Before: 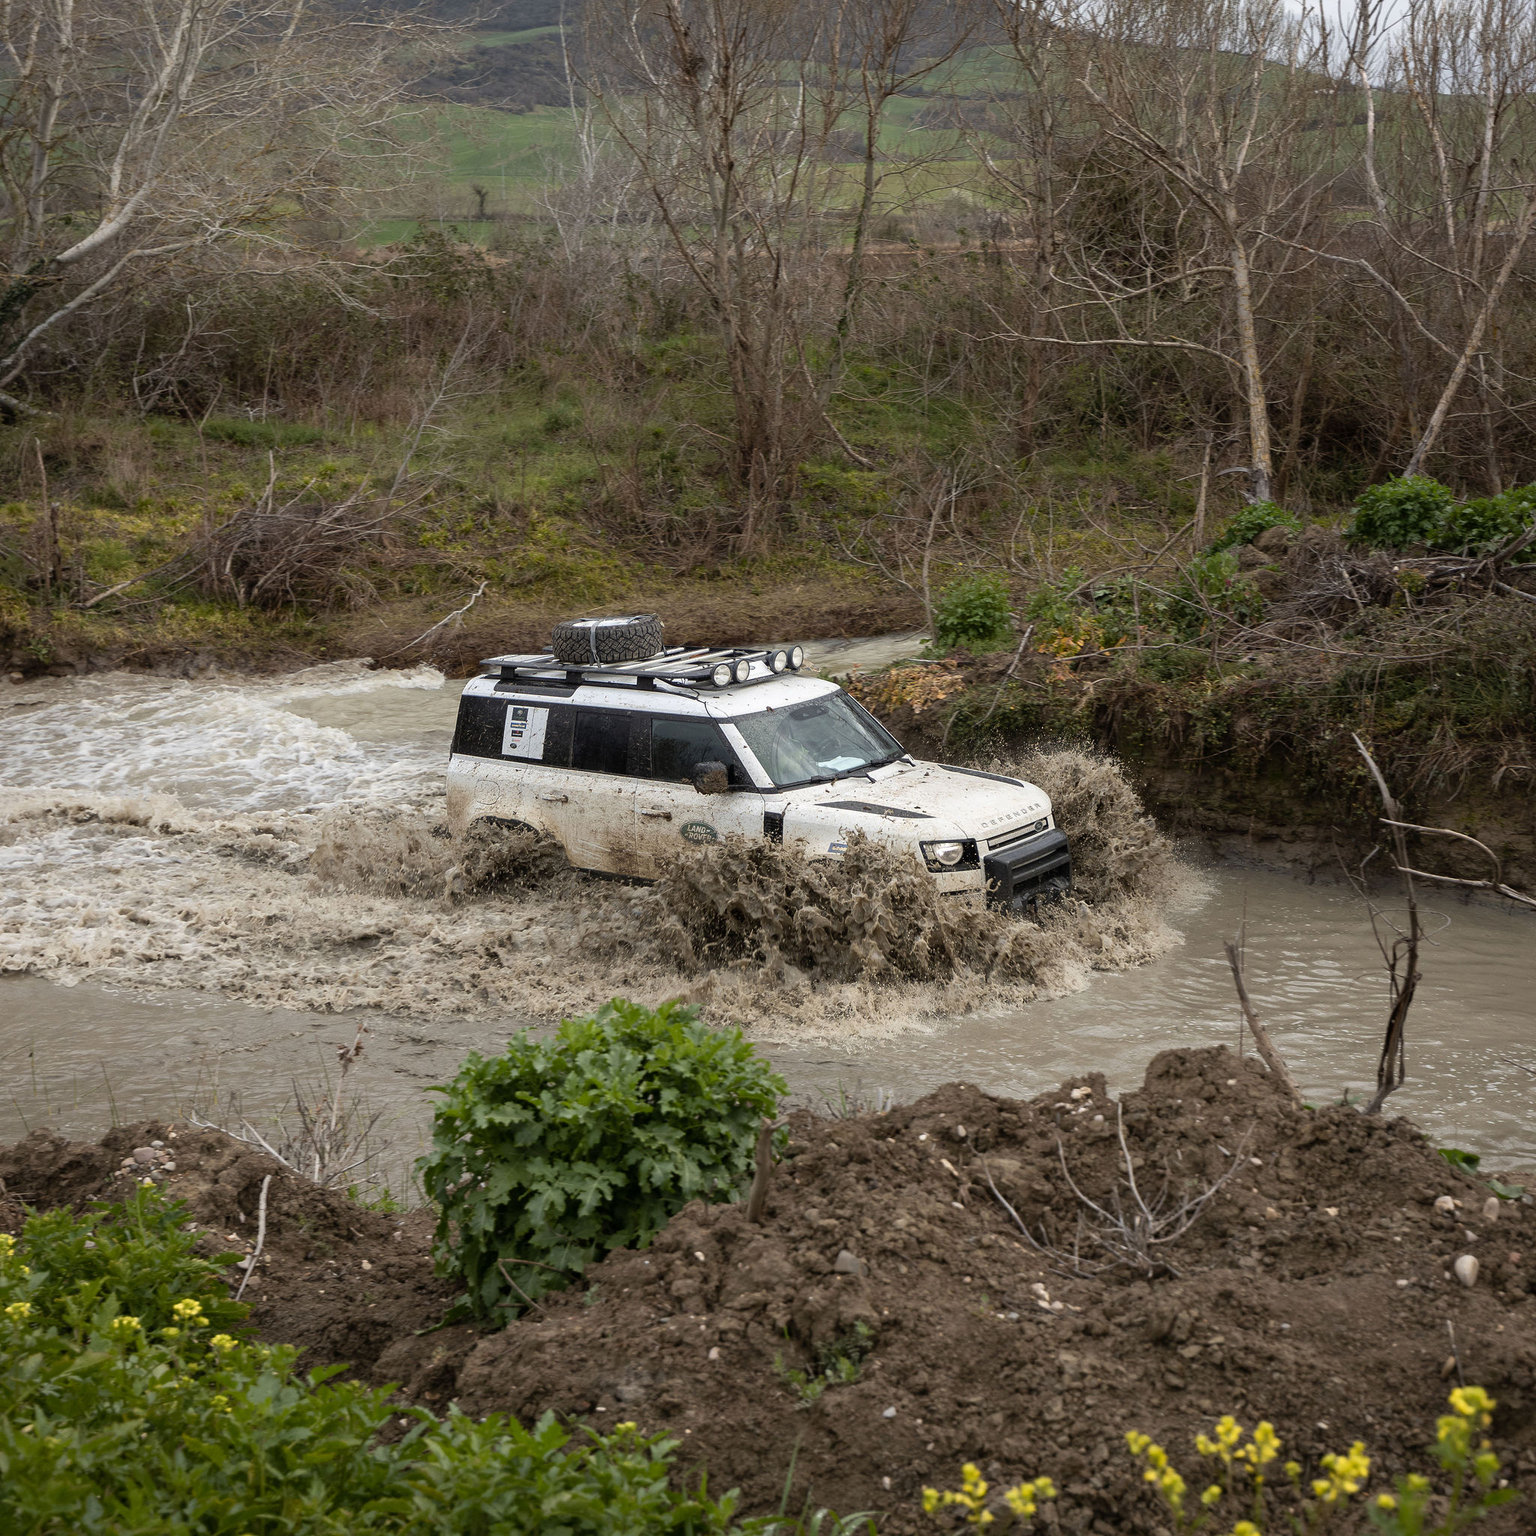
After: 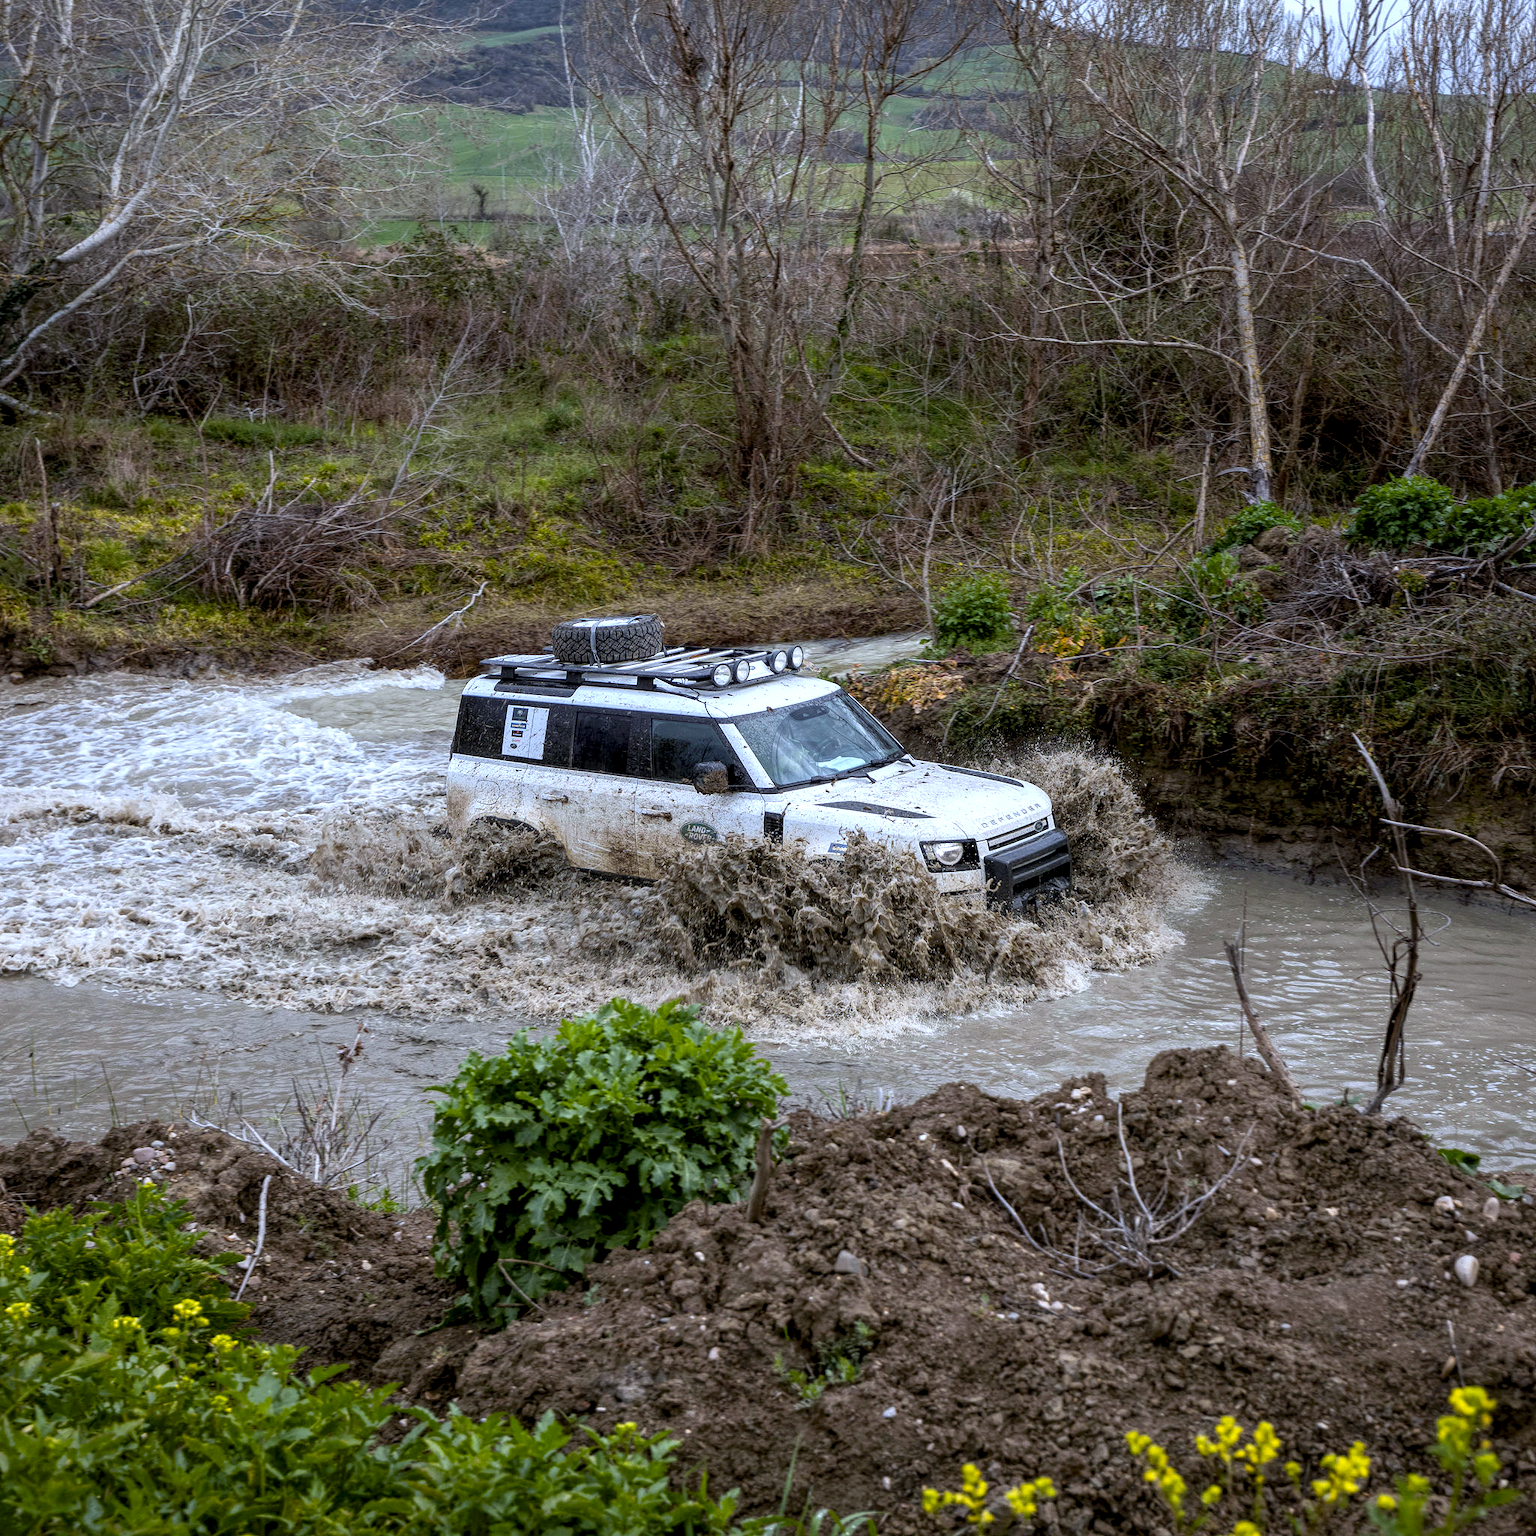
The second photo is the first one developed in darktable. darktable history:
local contrast: highlights 100%, shadows 100%, detail 200%, midtone range 0.2
white balance: red 0.948, green 1.02, blue 1.176
color balance rgb: perceptual saturation grading › global saturation 30%, global vibrance 20%
